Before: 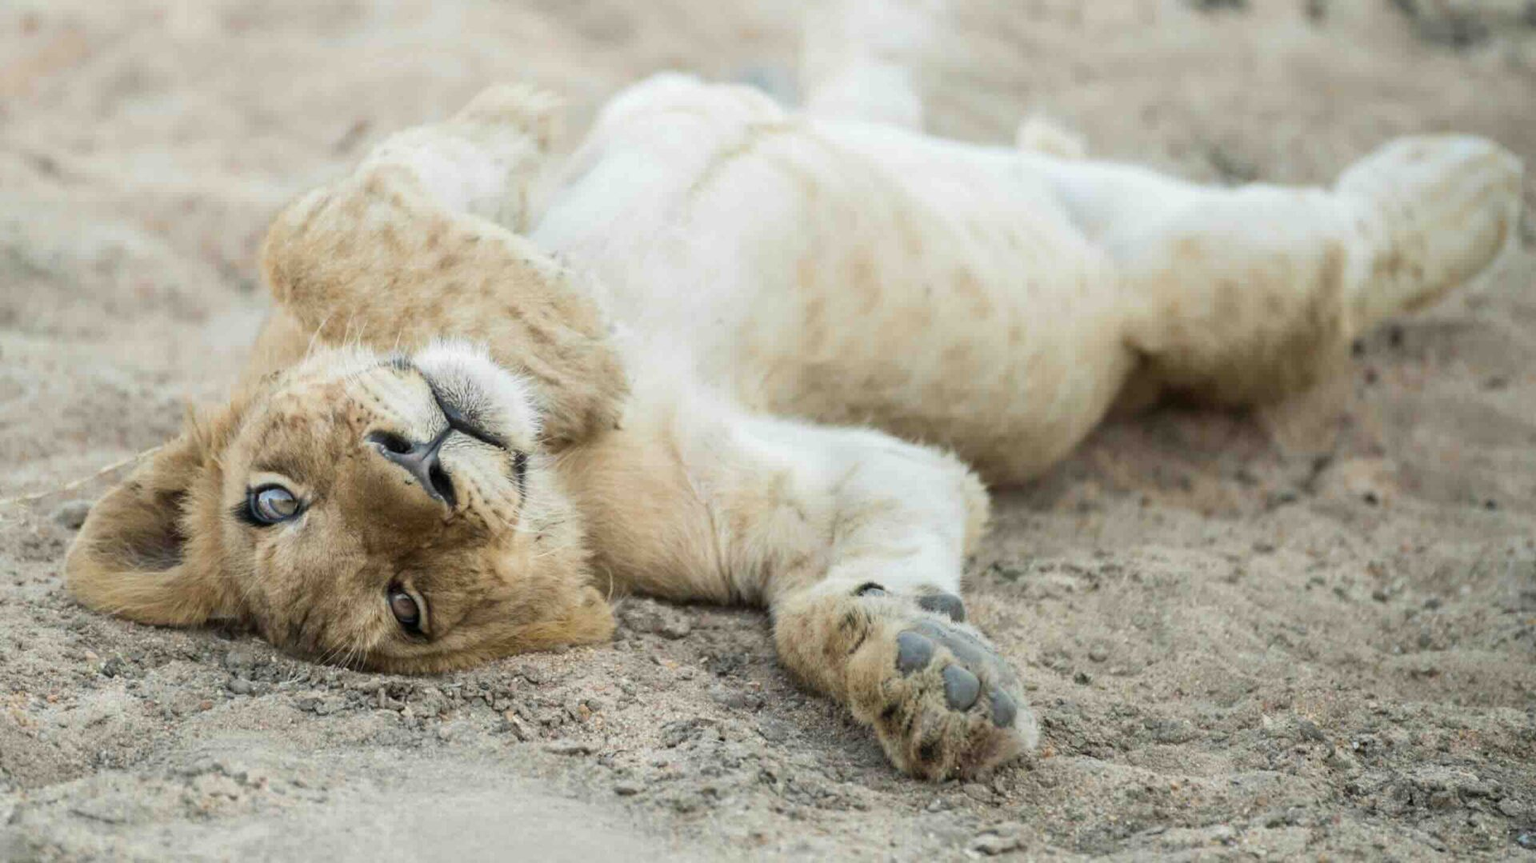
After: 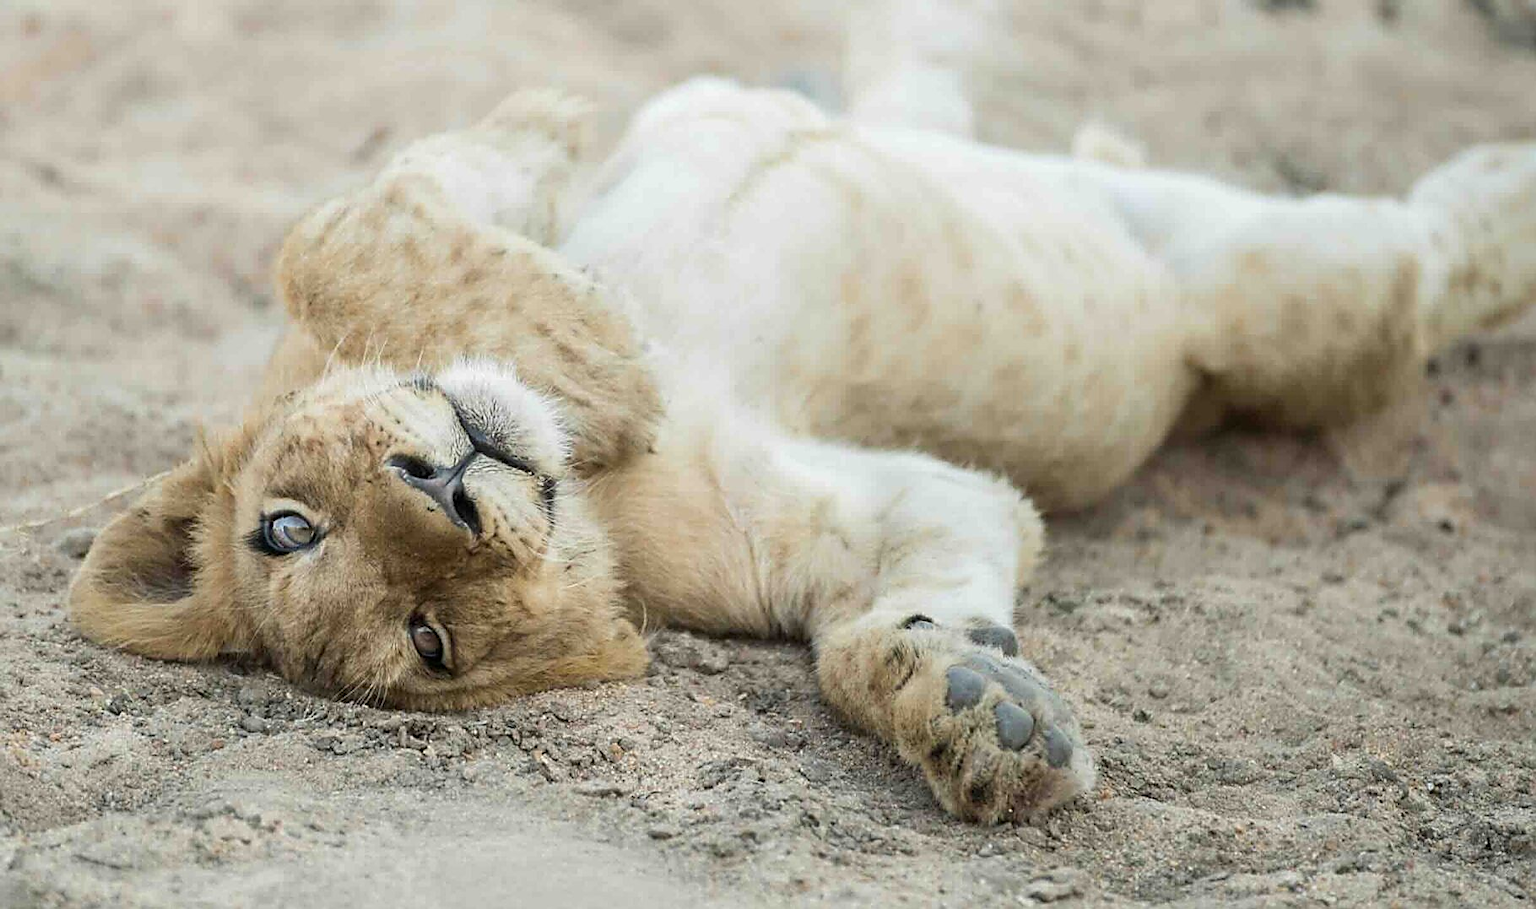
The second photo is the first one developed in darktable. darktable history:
crop and rotate: right 5.167%
sharpen: radius 1.4, amount 1.25, threshold 0.7
